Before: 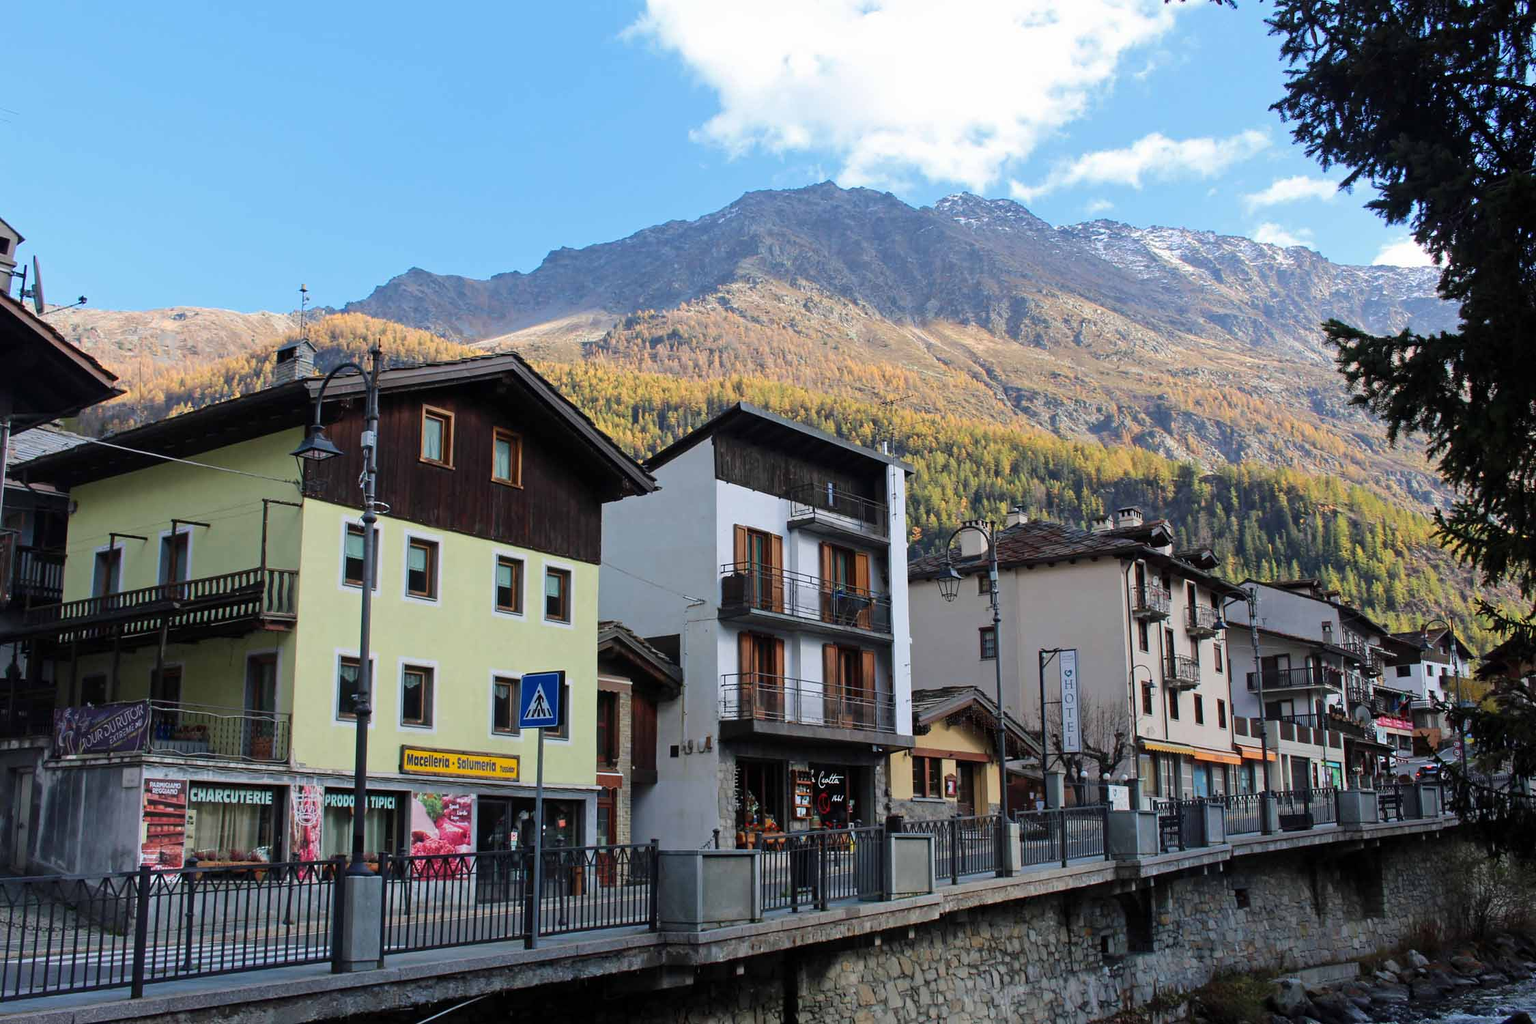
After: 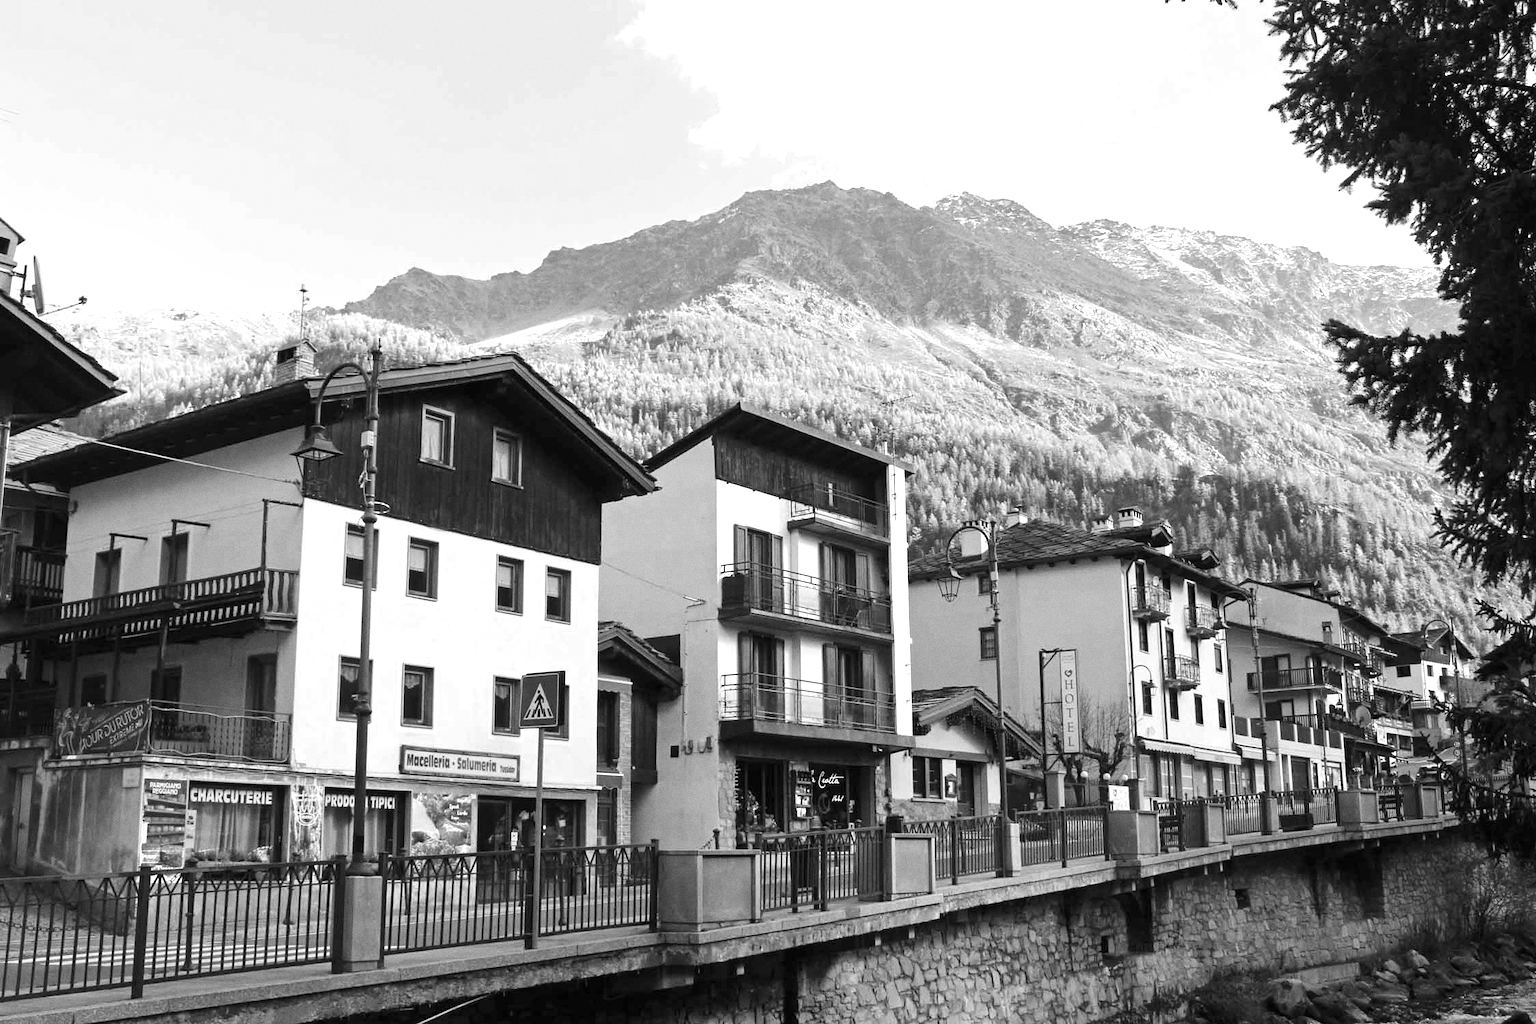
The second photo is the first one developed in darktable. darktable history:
exposure: black level correction -0.001, exposure 0.9 EV, compensate exposure bias true, compensate highlight preservation false
grain: coarseness 0.09 ISO
monochrome: on, module defaults
